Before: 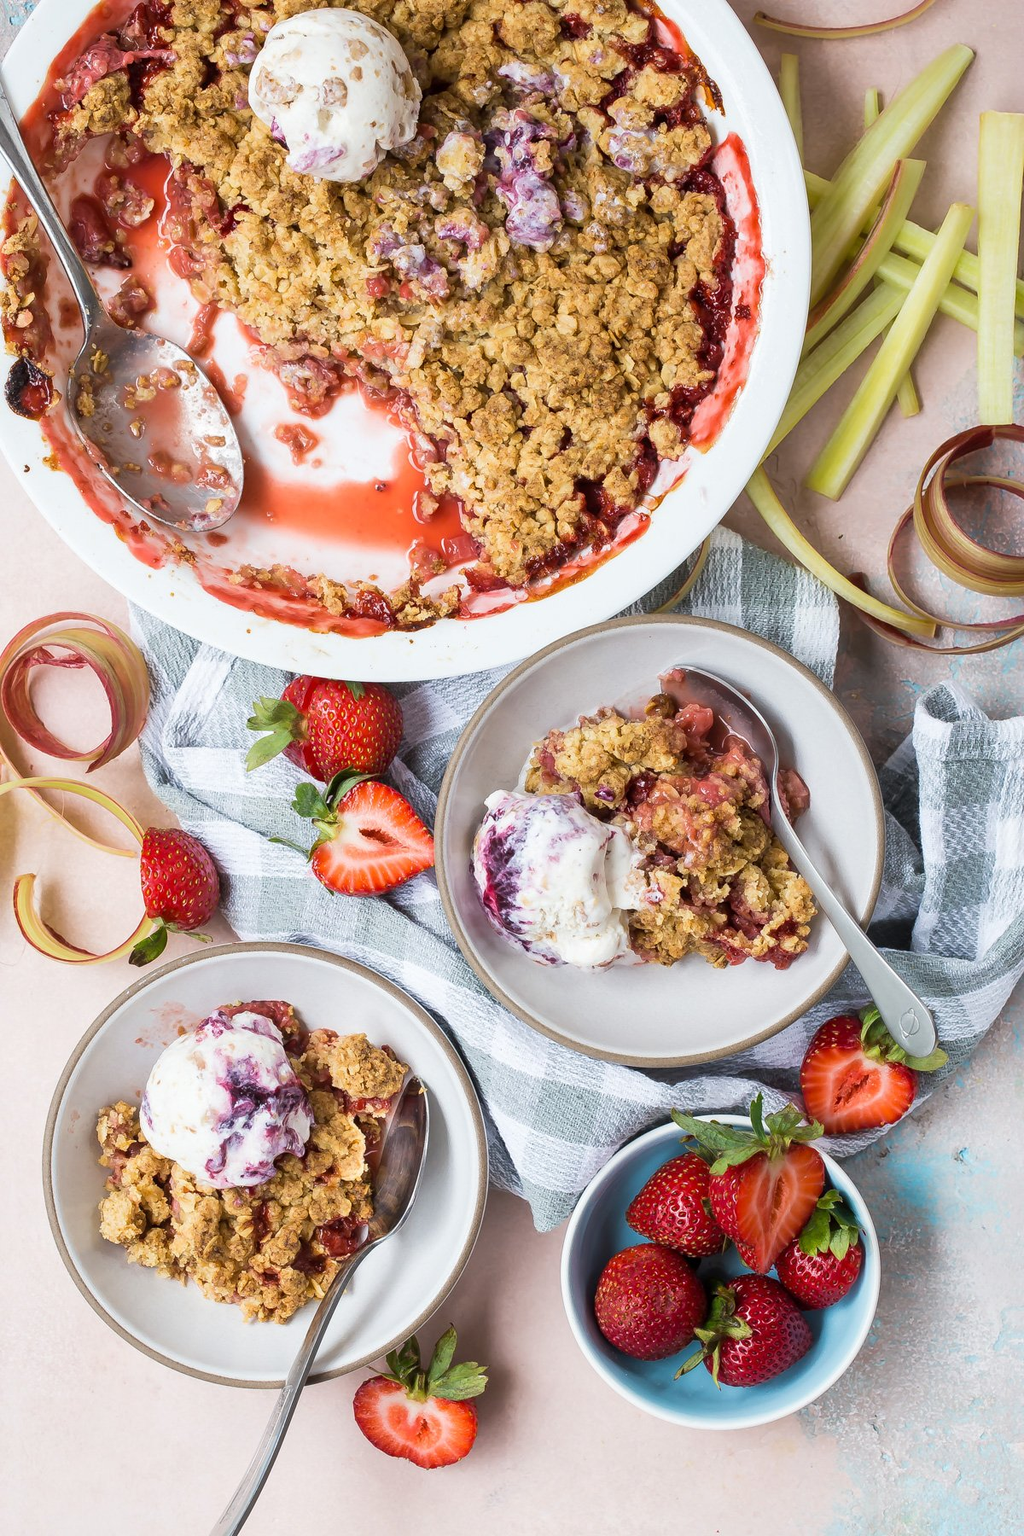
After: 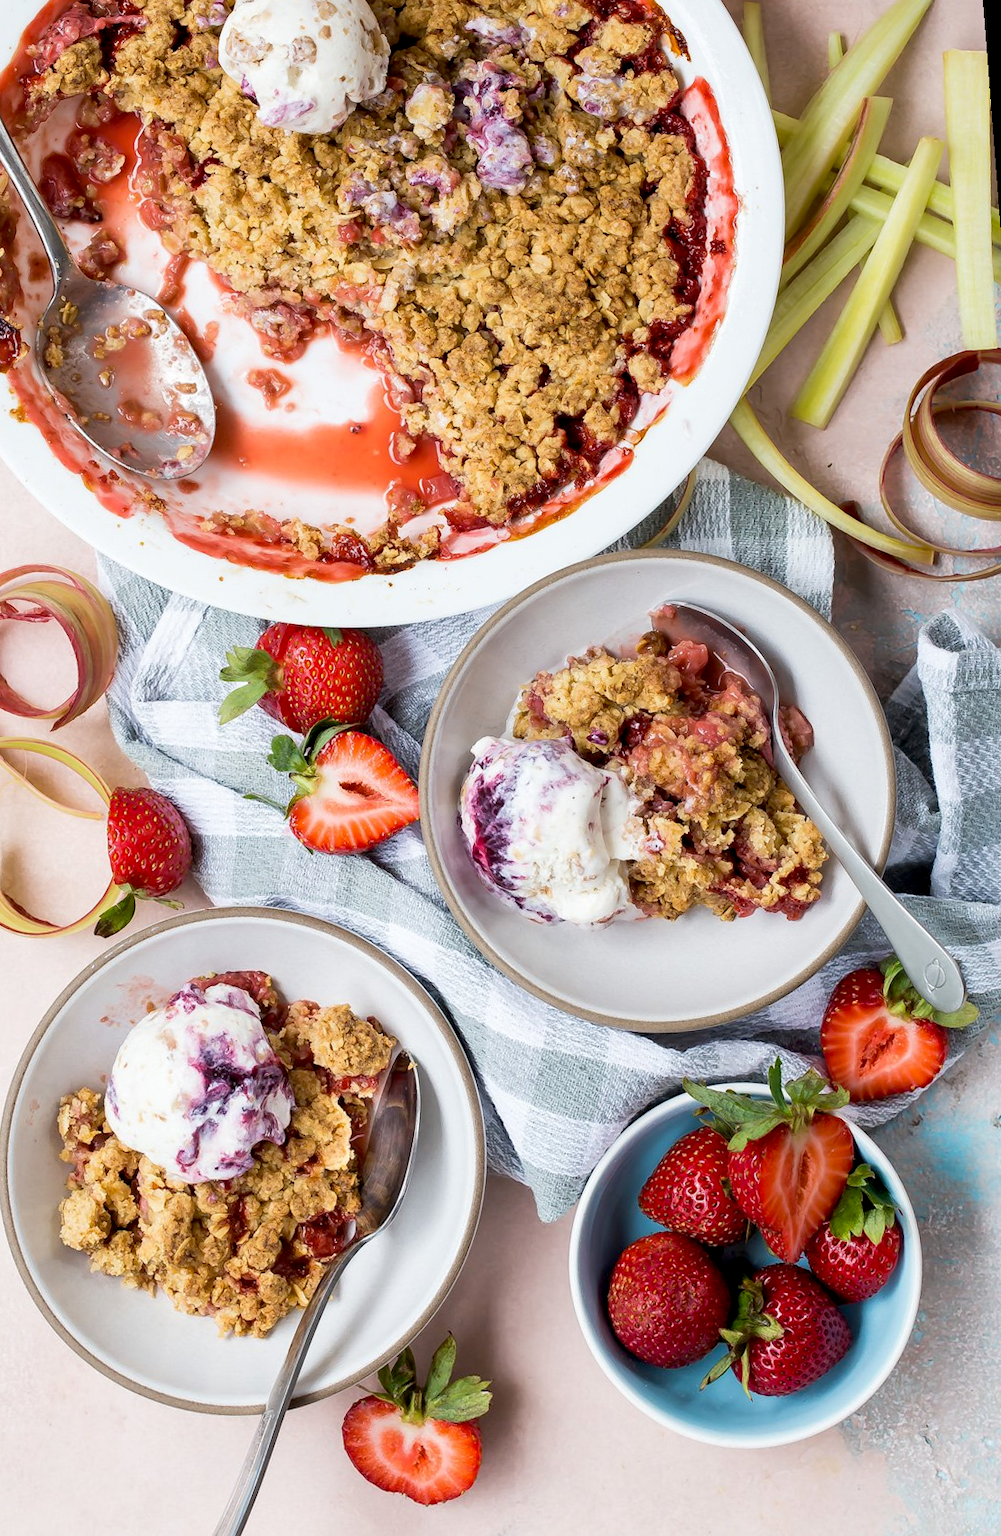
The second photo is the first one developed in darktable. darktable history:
rotate and perspective: rotation -1.68°, lens shift (vertical) -0.146, crop left 0.049, crop right 0.912, crop top 0.032, crop bottom 0.96
exposure: black level correction 0.009, exposure 0.014 EV, compensate highlight preservation false
